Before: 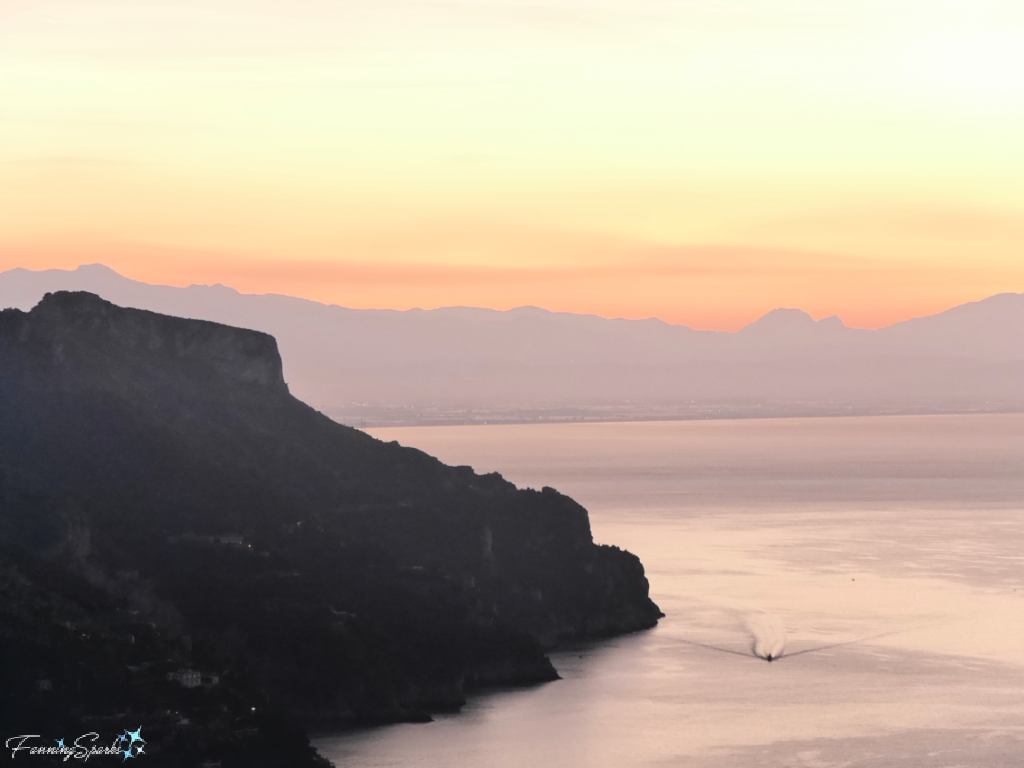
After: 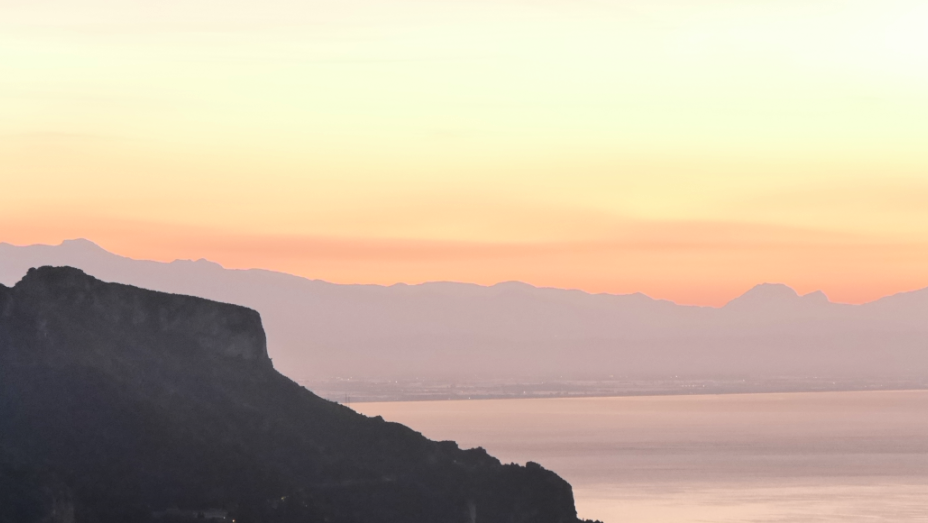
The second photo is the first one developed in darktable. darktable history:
crop: left 1.581%, top 3.362%, right 7.751%, bottom 28.466%
